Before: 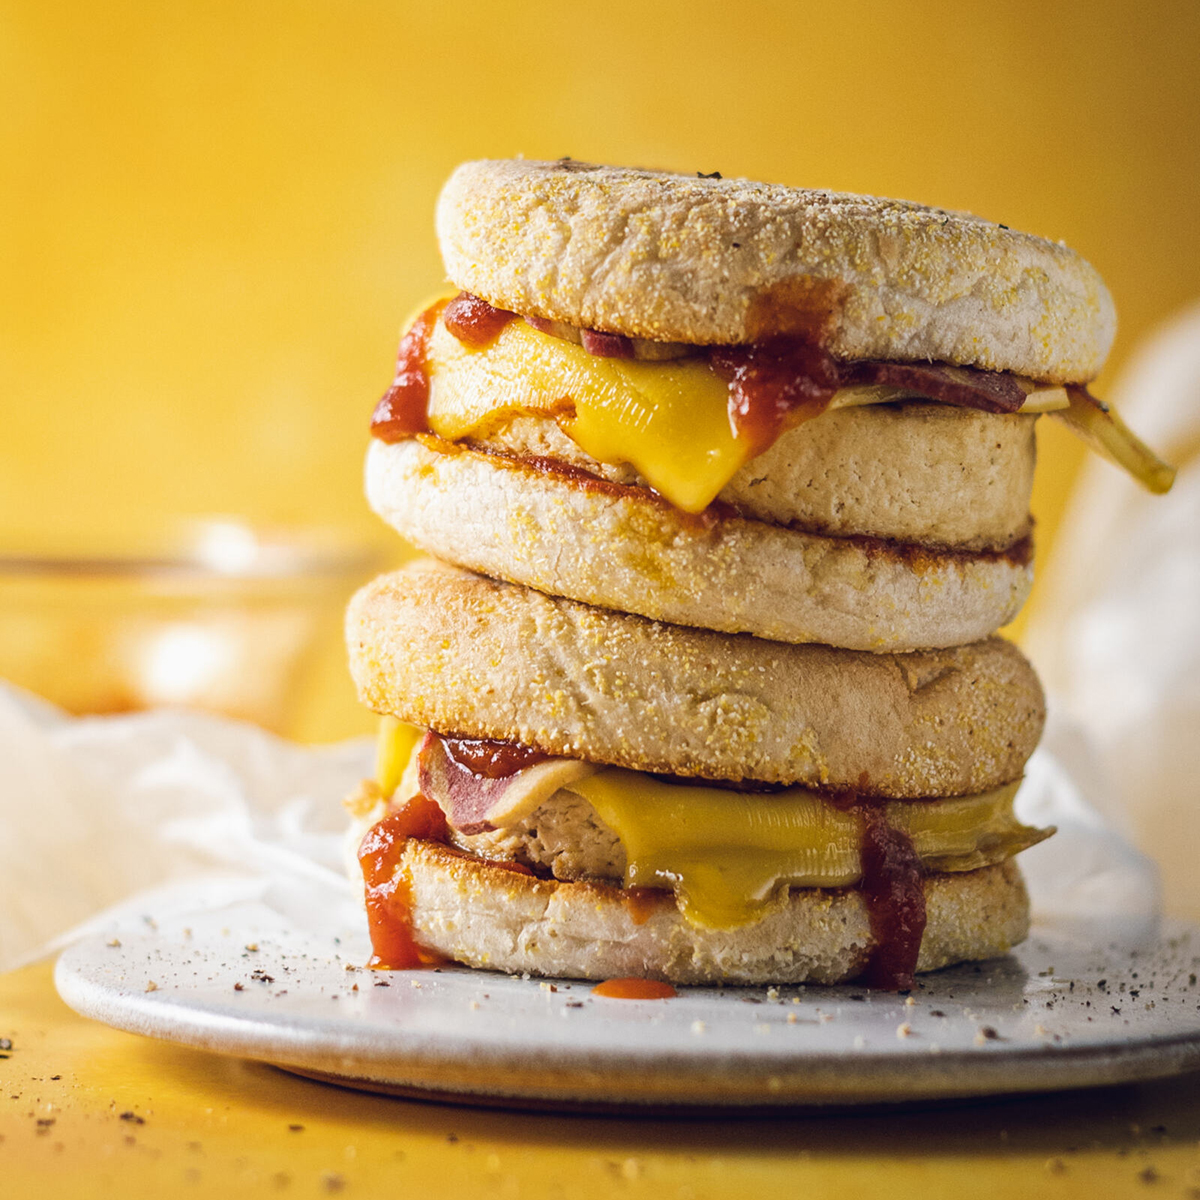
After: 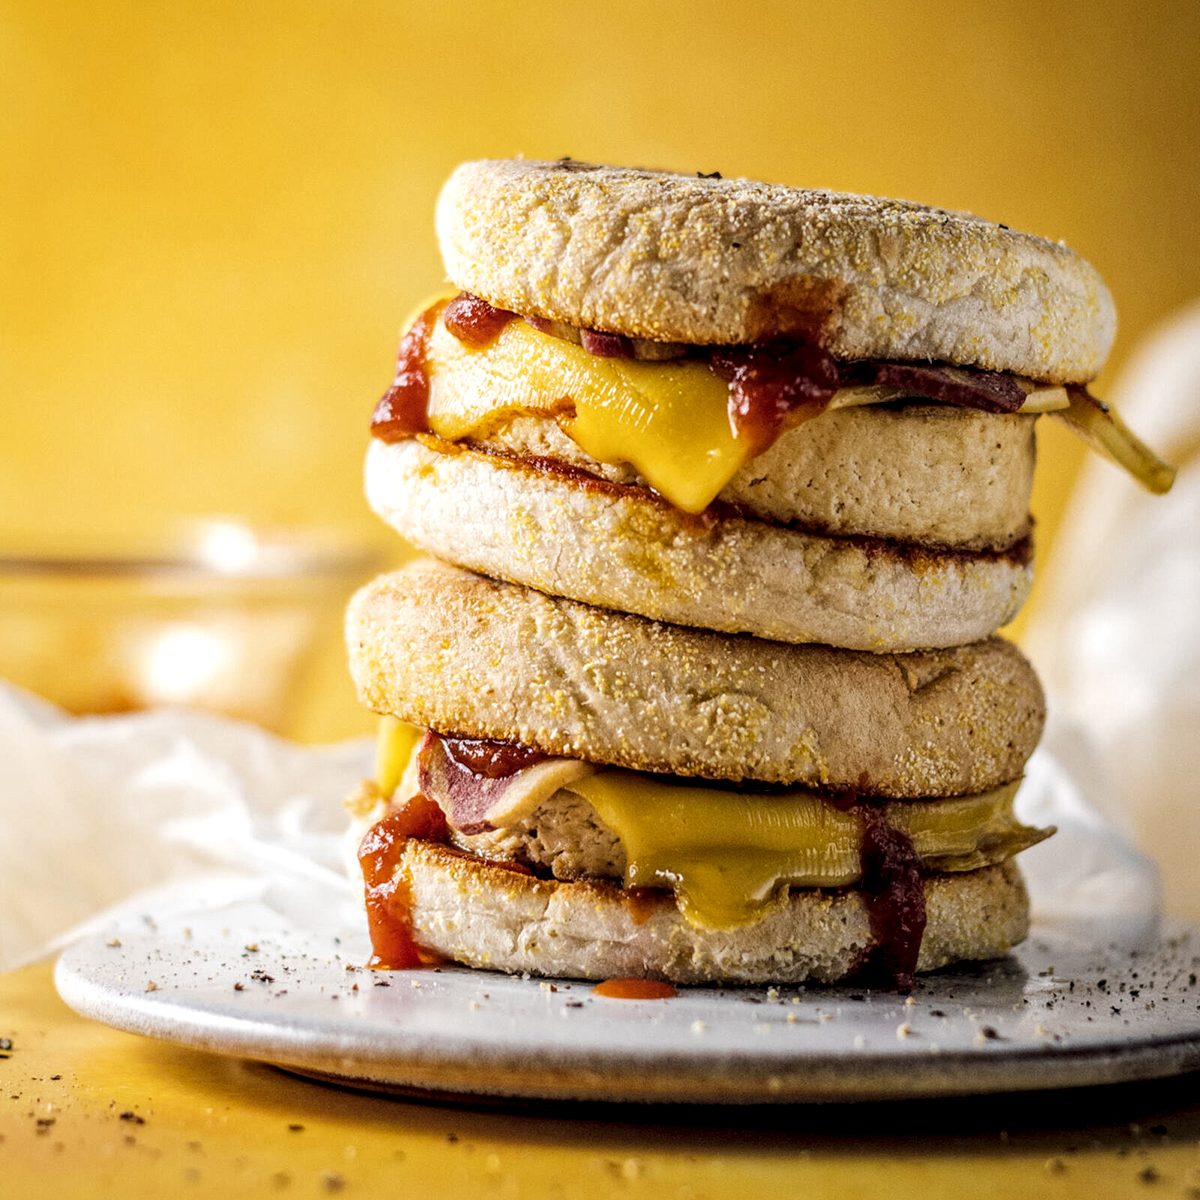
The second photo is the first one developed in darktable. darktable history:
local contrast: detail 150%
filmic rgb: middle gray luminance 18.36%, black relative exposure -11.59 EV, white relative exposure 2.61 EV, target black luminance 0%, hardness 8.4, latitude 98.36%, contrast 1.084, shadows ↔ highlights balance 0.565%
